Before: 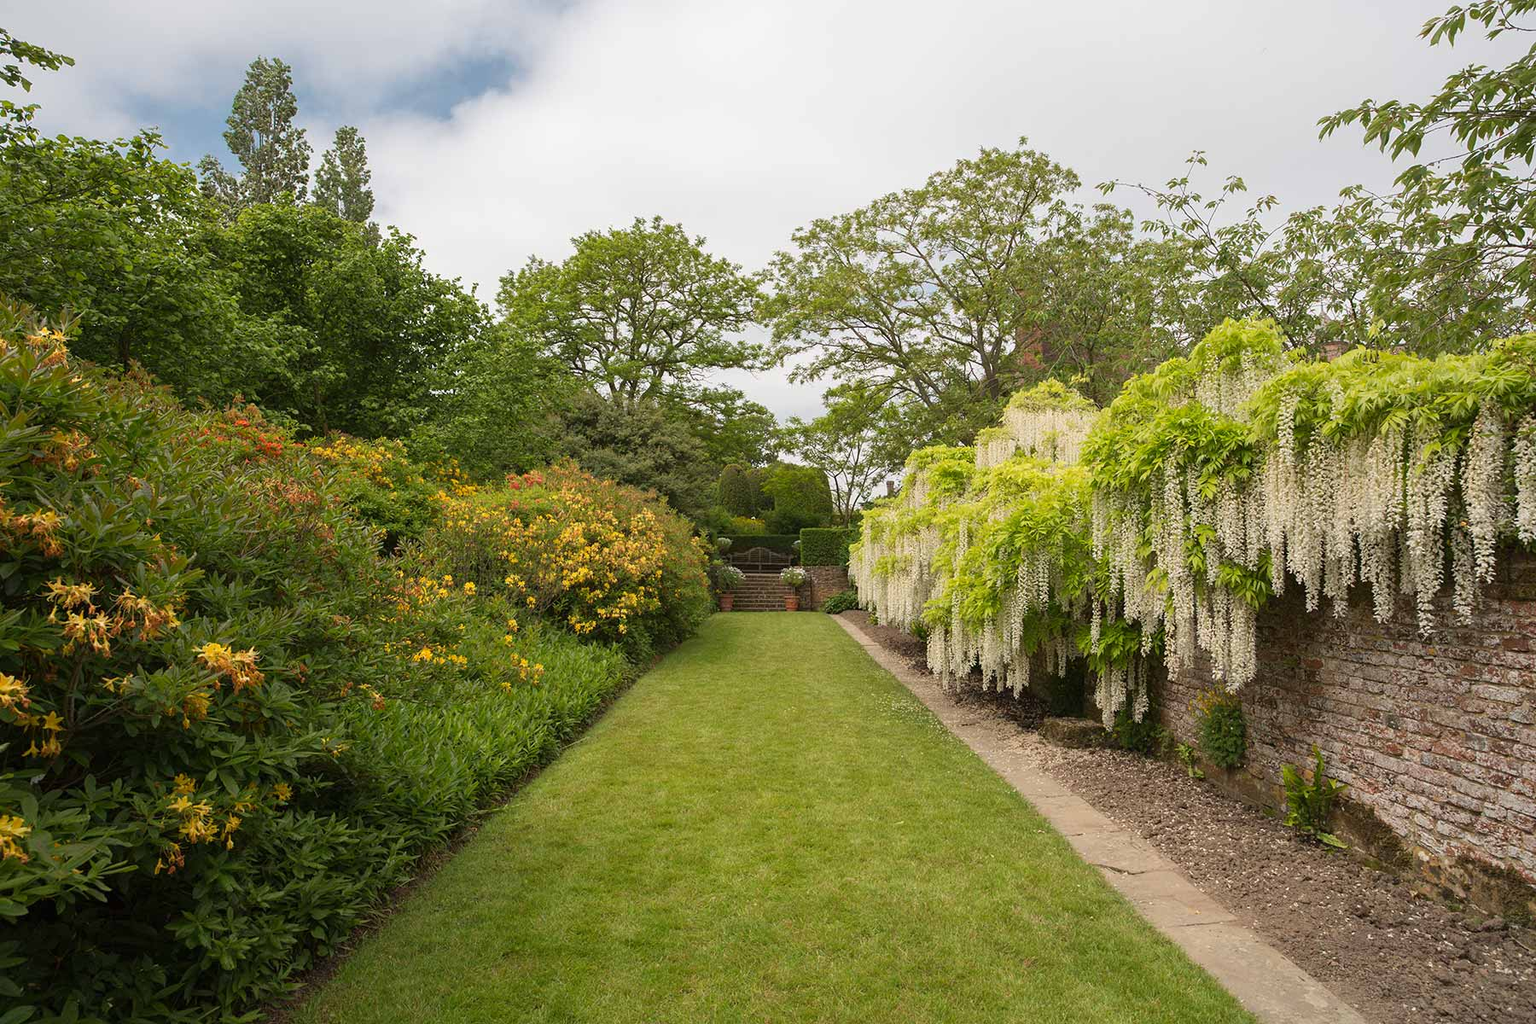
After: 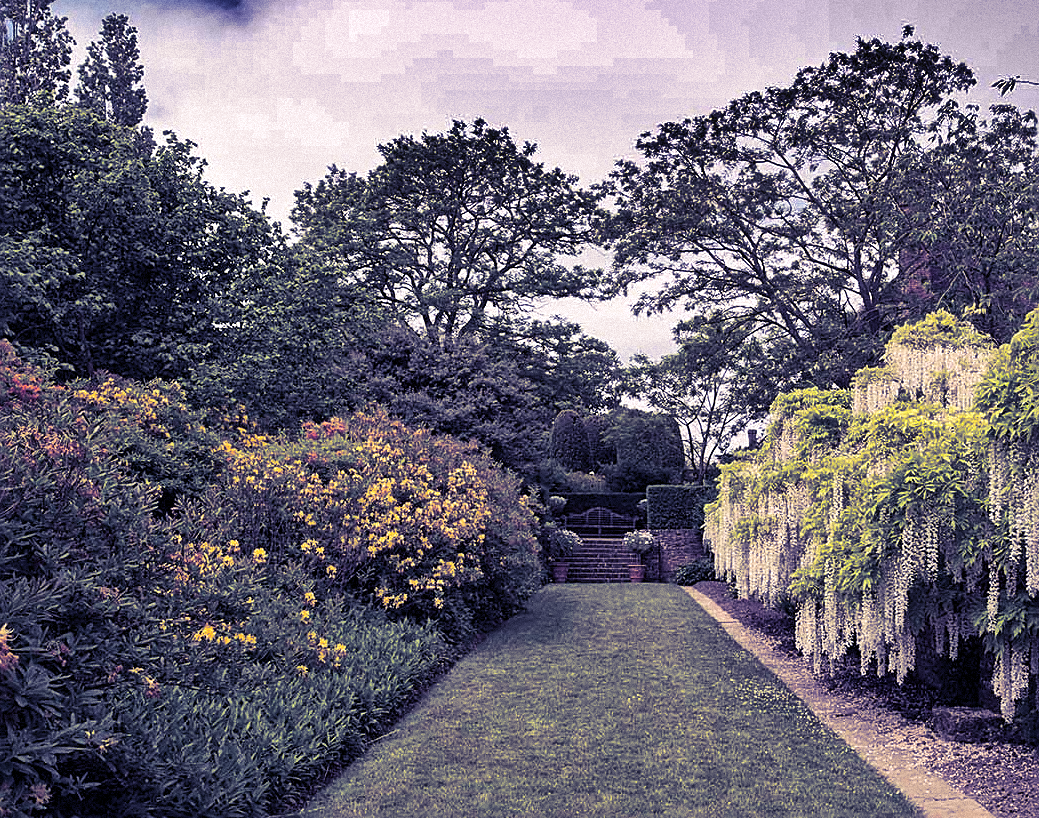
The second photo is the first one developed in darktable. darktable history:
crop: left 16.202%, top 11.208%, right 26.045%, bottom 20.557%
white balance: red 1.05, blue 1.072
sharpen: on, module defaults
shadows and highlights: shadows 19.13, highlights -83.41, soften with gaussian
local contrast: mode bilateral grid, contrast 20, coarseness 19, detail 163%, midtone range 0.2
split-toning: shadows › hue 242.67°, shadows › saturation 0.733, highlights › hue 45.33°, highlights › saturation 0.667, balance -53.304, compress 21.15%
color zones: curves: ch0 [(0, 0.5) (0.143, 0.5) (0.286, 0.5) (0.429, 0.5) (0.571, 0.5) (0.714, 0.476) (0.857, 0.5) (1, 0.5)]; ch2 [(0, 0.5) (0.143, 0.5) (0.286, 0.5) (0.429, 0.5) (0.571, 0.5) (0.714, 0.487) (0.857, 0.5) (1, 0.5)]
grain: mid-tones bias 0%
